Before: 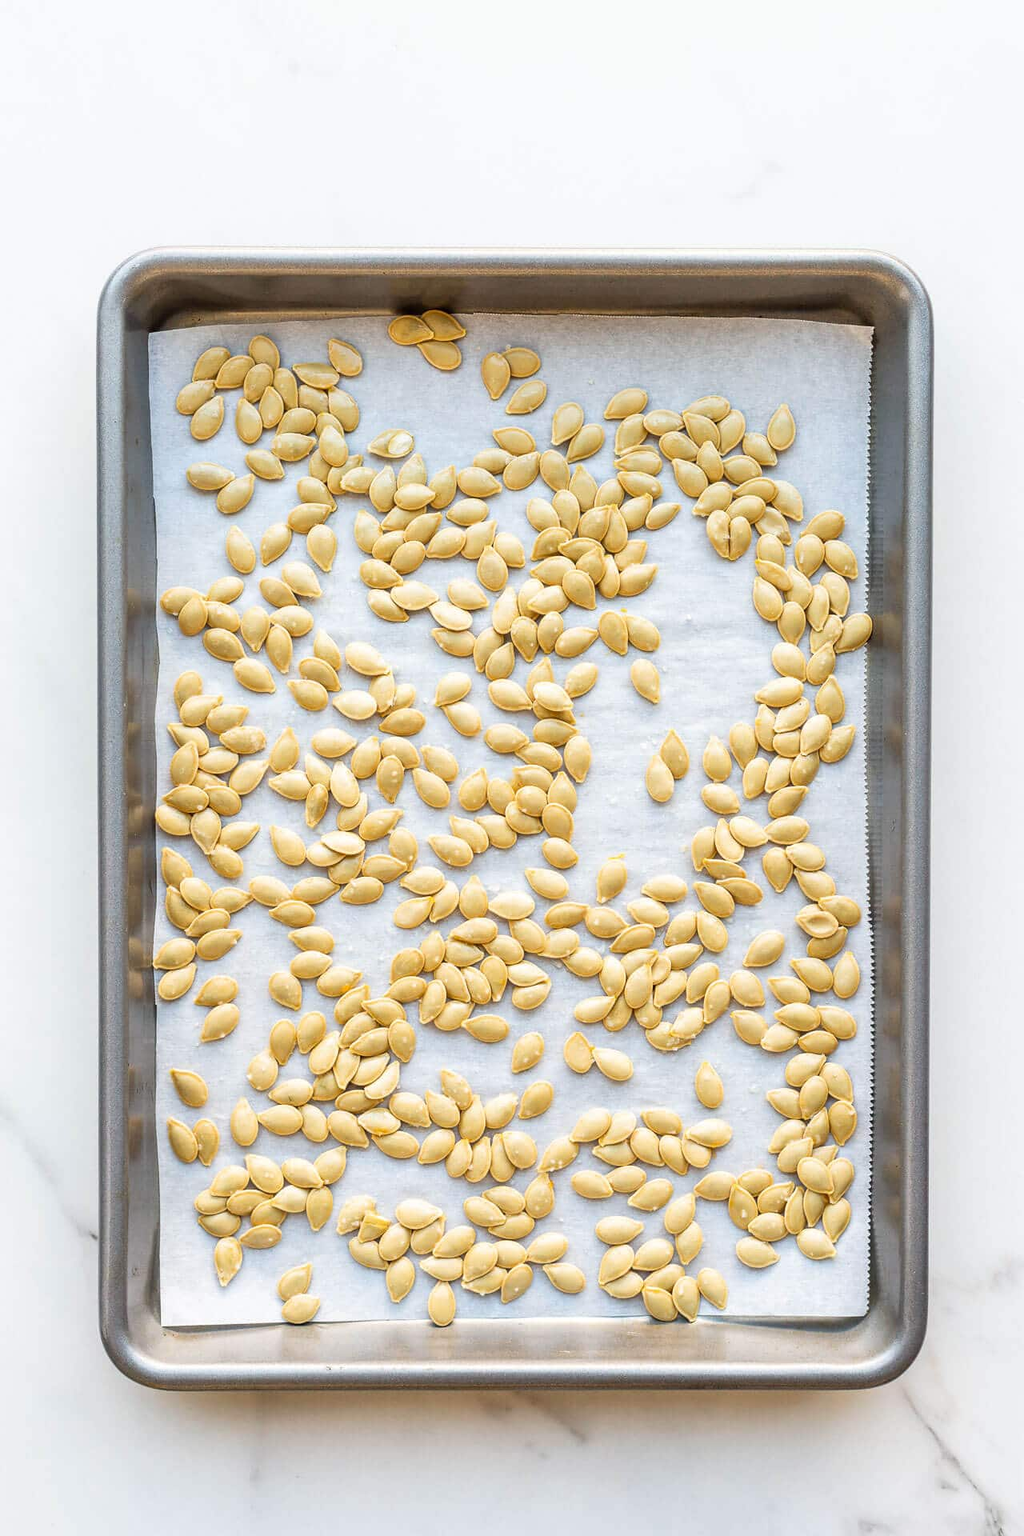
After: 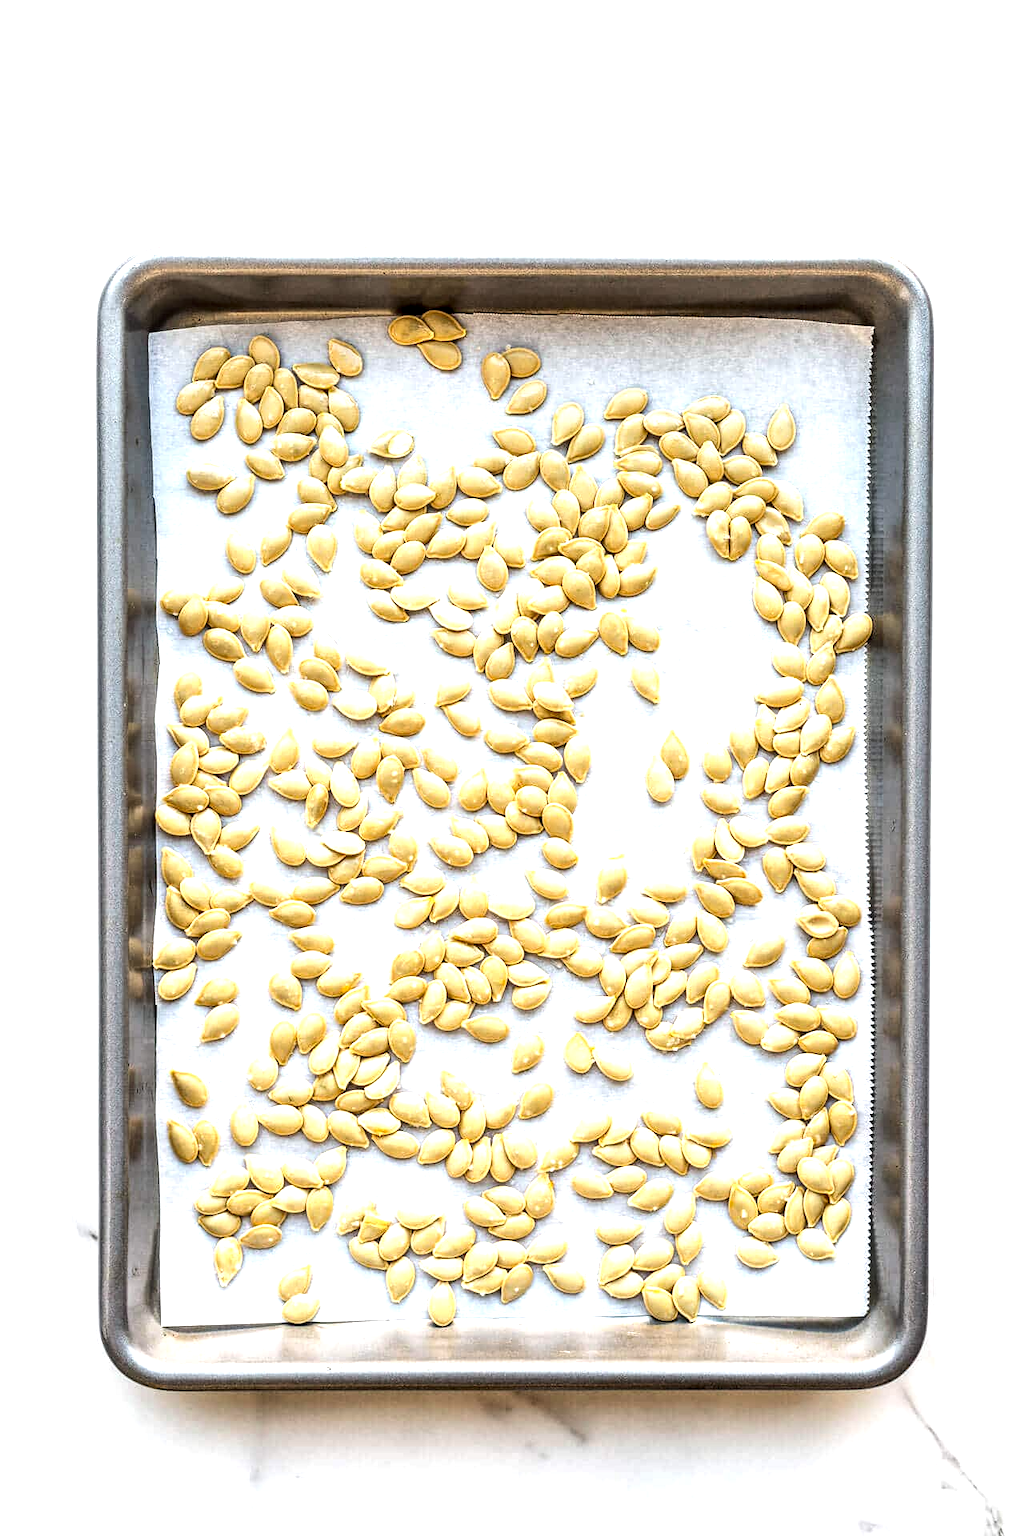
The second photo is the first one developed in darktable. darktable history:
tone equalizer: -8 EV -0.75 EV, -7 EV -0.7 EV, -6 EV -0.6 EV, -5 EV -0.4 EV, -3 EV 0.4 EV, -2 EV 0.6 EV, -1 EV 0.7 EV, +0 EV 0.75 EV, edges refinement/feathering 500, mask exposure compensation -1.57 EV, preserve details no
local contrast: detail 144%
